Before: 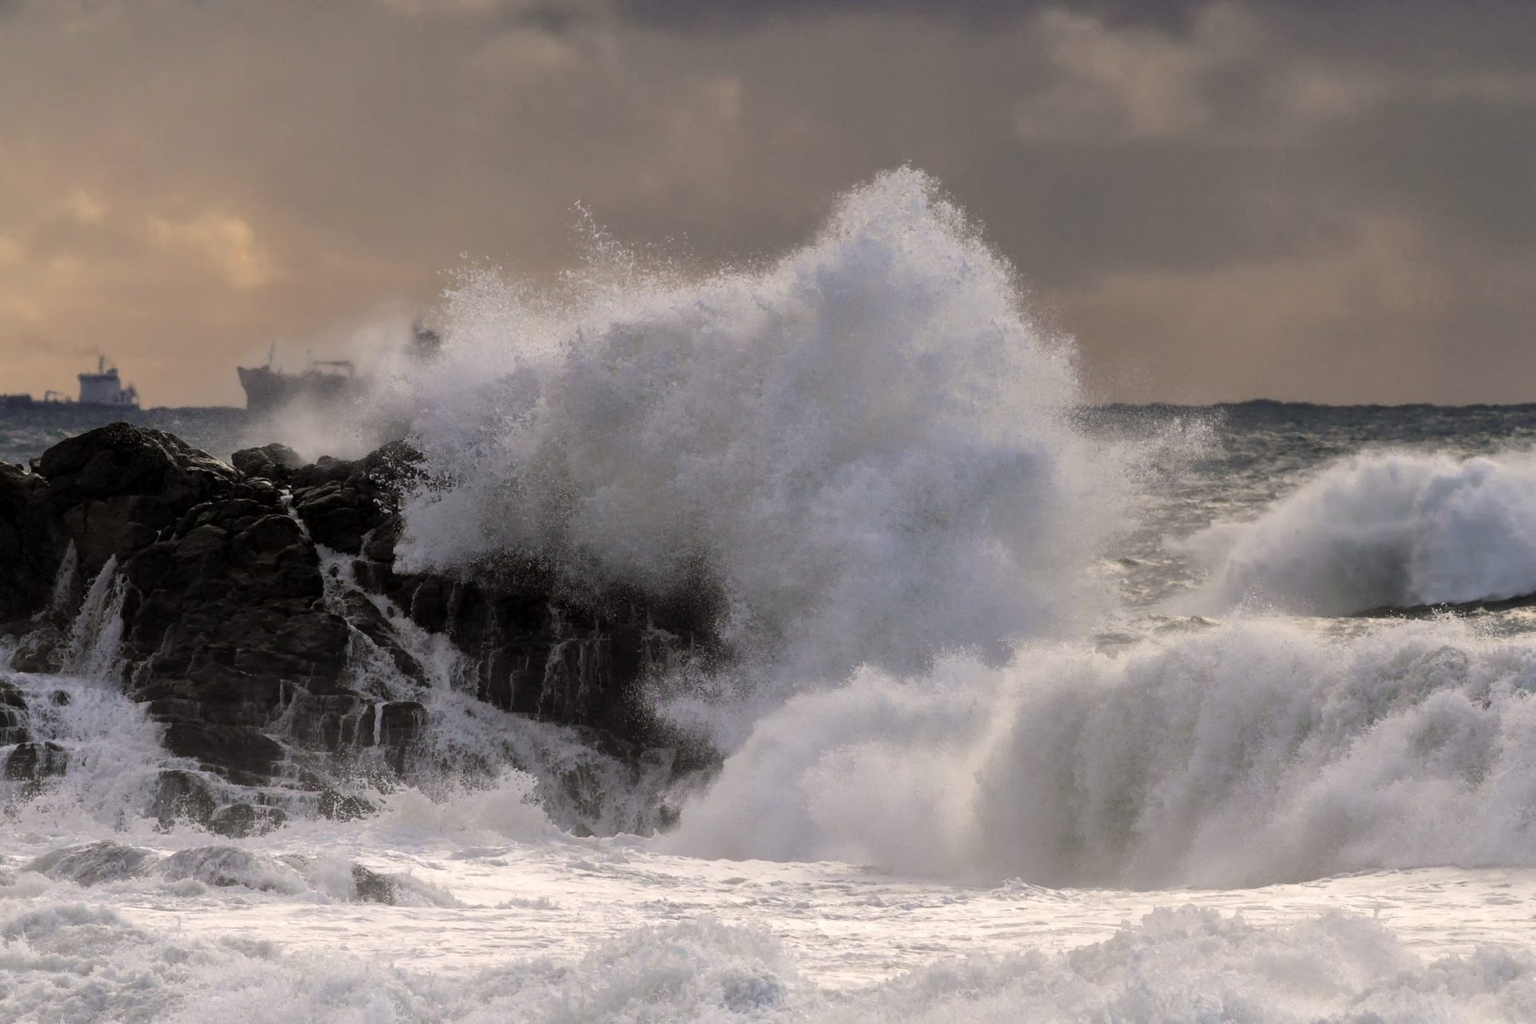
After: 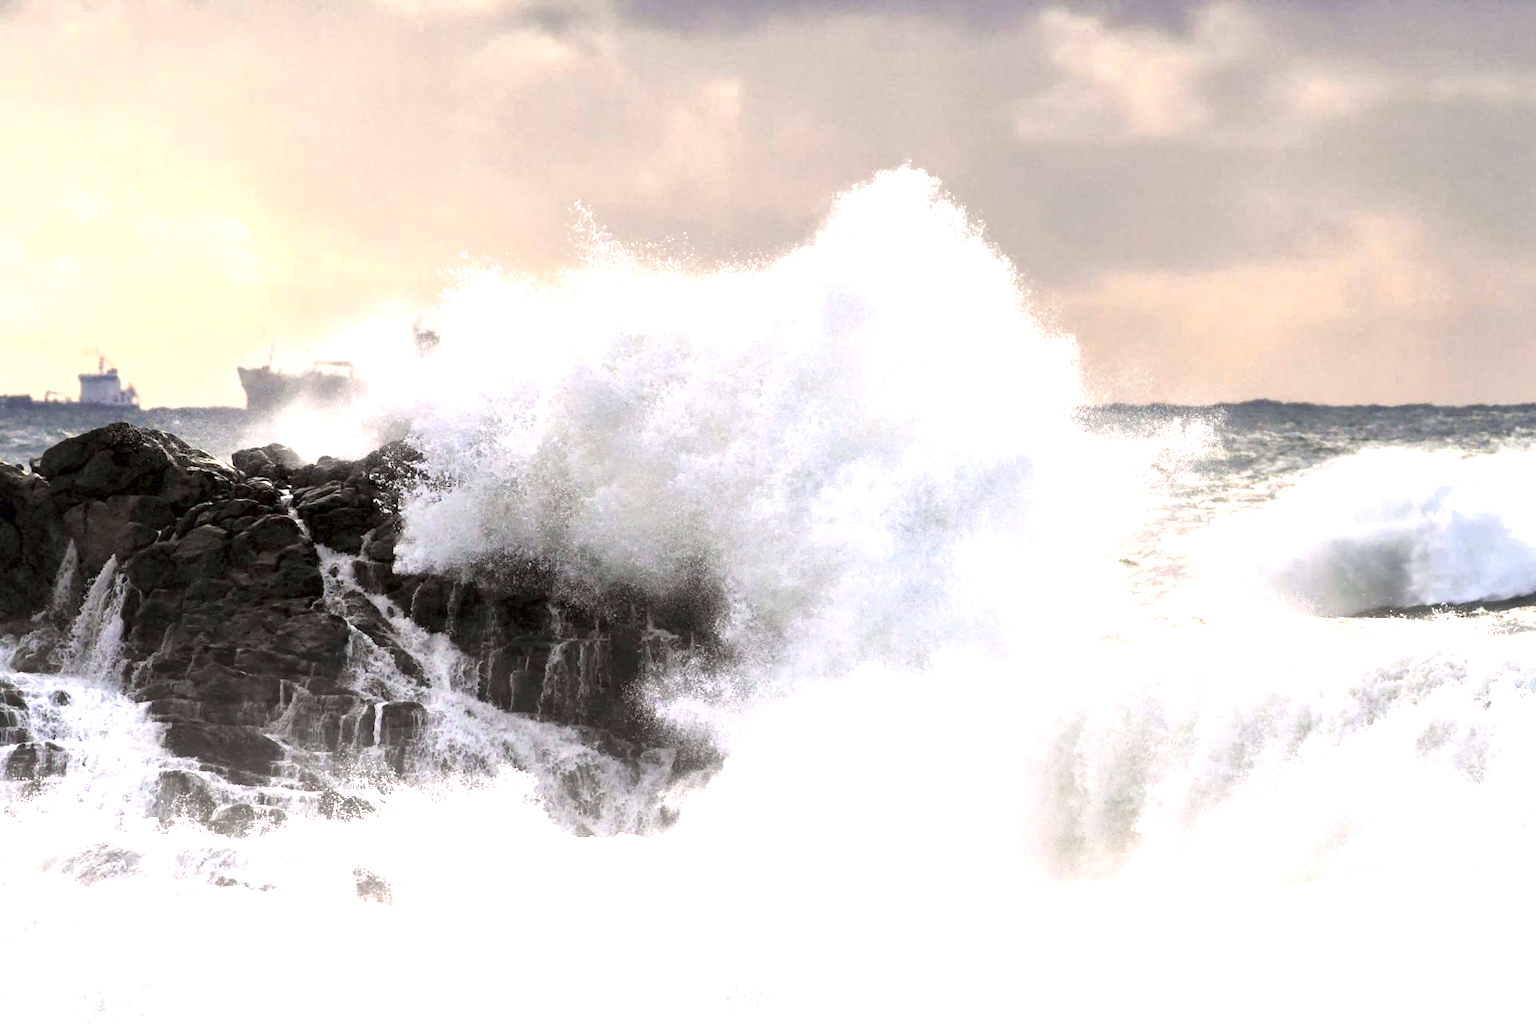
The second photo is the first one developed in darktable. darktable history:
exposure: exposure 1.989 EV, compensate highlight preservation false
